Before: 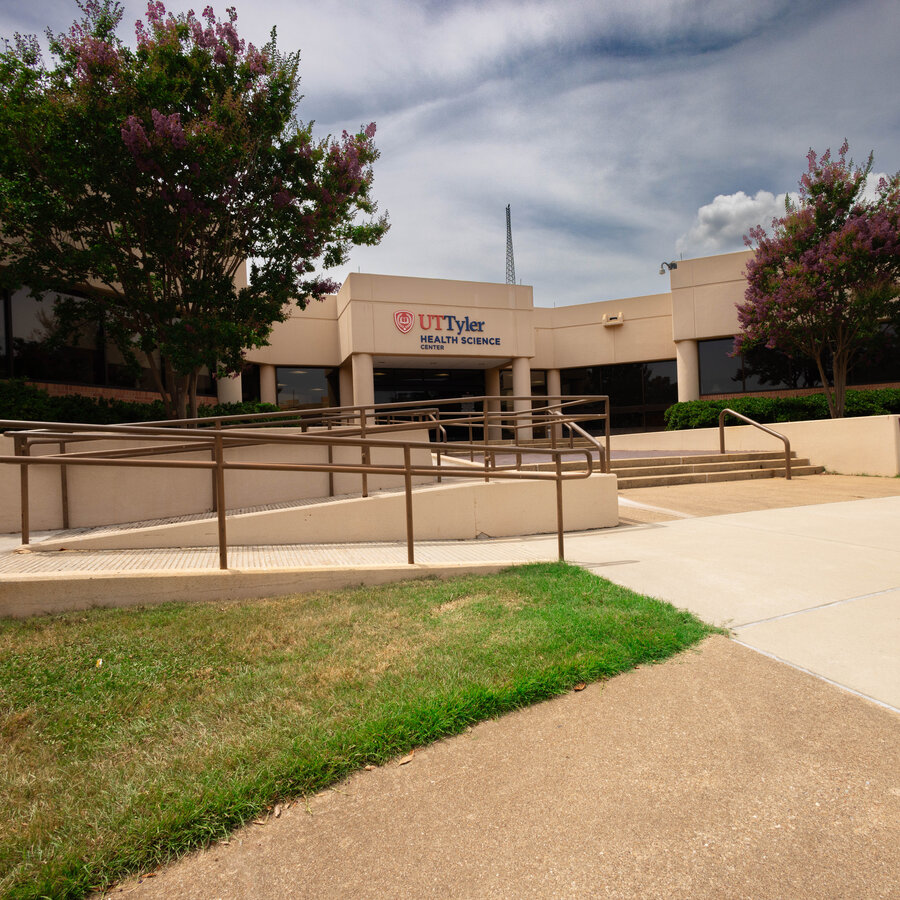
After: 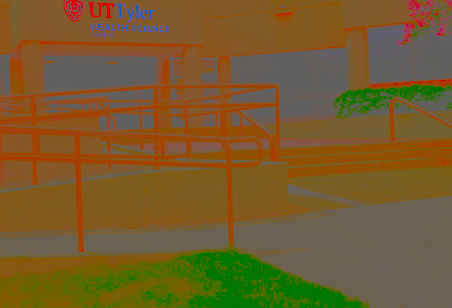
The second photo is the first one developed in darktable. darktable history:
contrast brightness saturation: contrast -0.986, brightness -0.164, saturation 0.758
crop: left 36.682%, top 34.717%, right 13.043%, bottom 31.007%
base curve: curves: ch0 [(0, 0) (0.028, 0.03) (0.121, 0.232) (0.46, 0.748) (0.859, 0.968) (1, 1)], preserve colors none
exposure: exposure -0.046 EV, compensate highlight preservation false
shadows and highlights: low approximation 0.01, soften with gaussian
